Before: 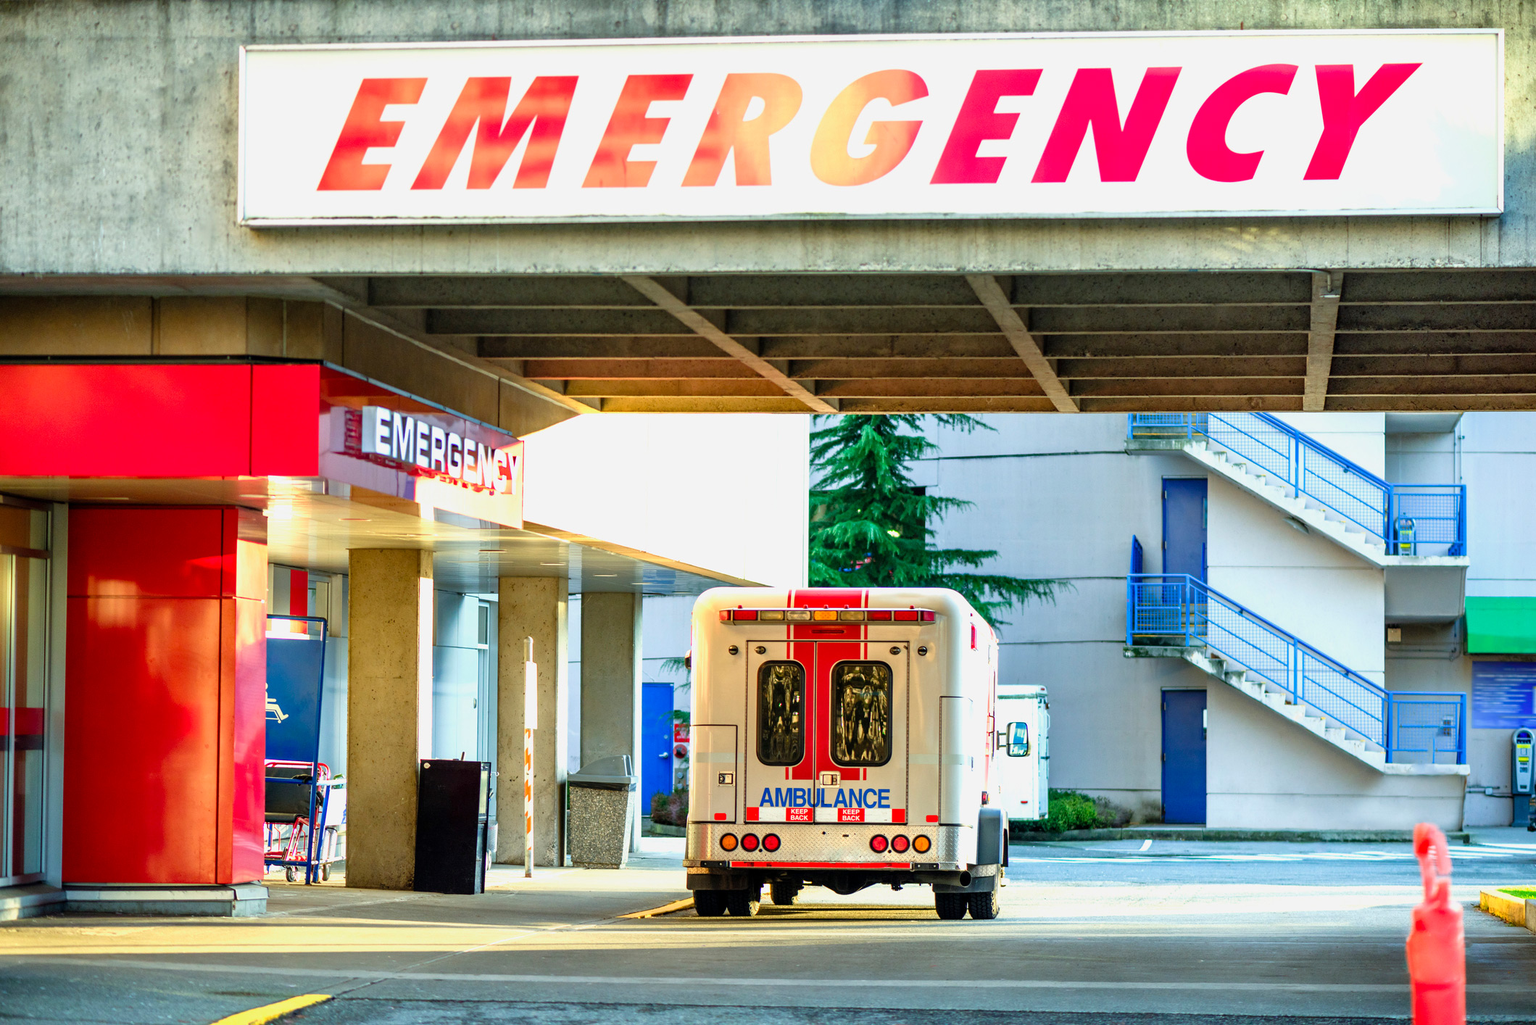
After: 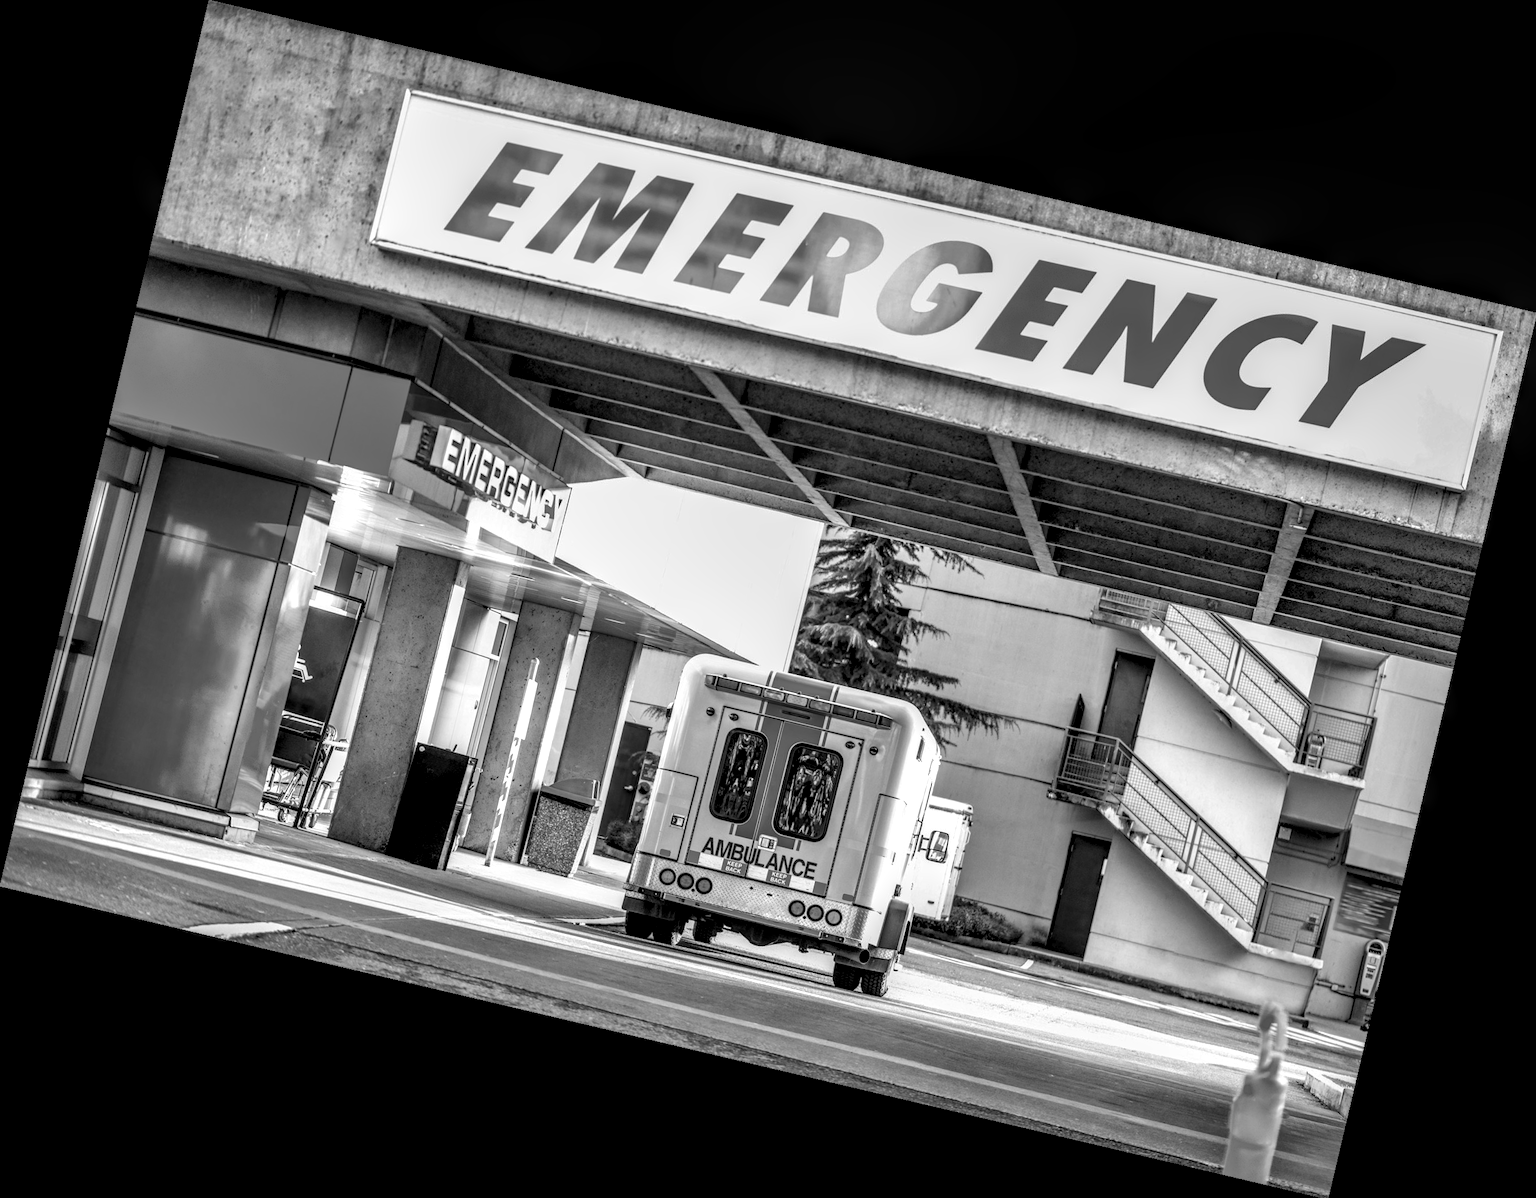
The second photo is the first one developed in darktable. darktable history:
local contrast: highlights 12%, shadows 38%, detail 183%, midtone range 0.471
monochrome: on, module defaults
rotate and perspective: rotation 13.27°, automatic cropping off
exposure: exposure 0.02 EV, compensate highlight preservation false
shadows and highlights: on, module defaults
color balance rgb: linear chroma grading › shadows -8%, linear chroma grading › global chroma 10%, perceptual saturation grading › global saturation 2%, perceptual saturation grading › highlights -2%, perceptual saturation grading › mid-tones 4%, perceptual saturation grading › shadows 8%, perceptual brilliance grading › global brilliance 2%, perceptual brilliance grading › highlights -4%, global vibrance 16%, saturation formula JzAzBz (2021)
